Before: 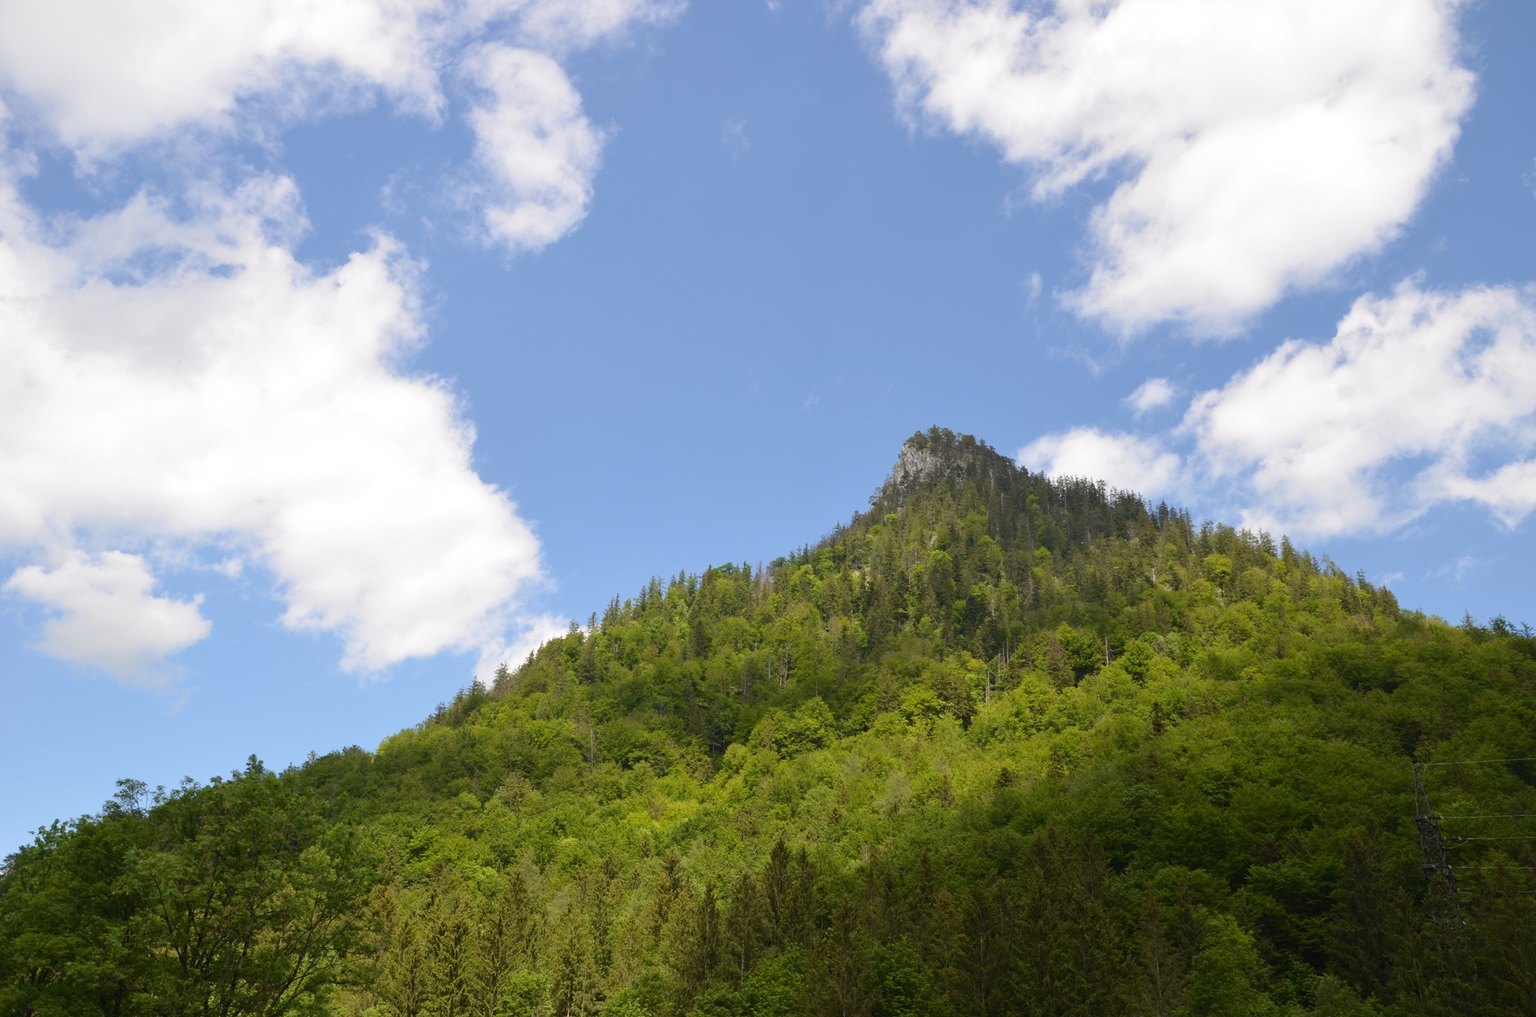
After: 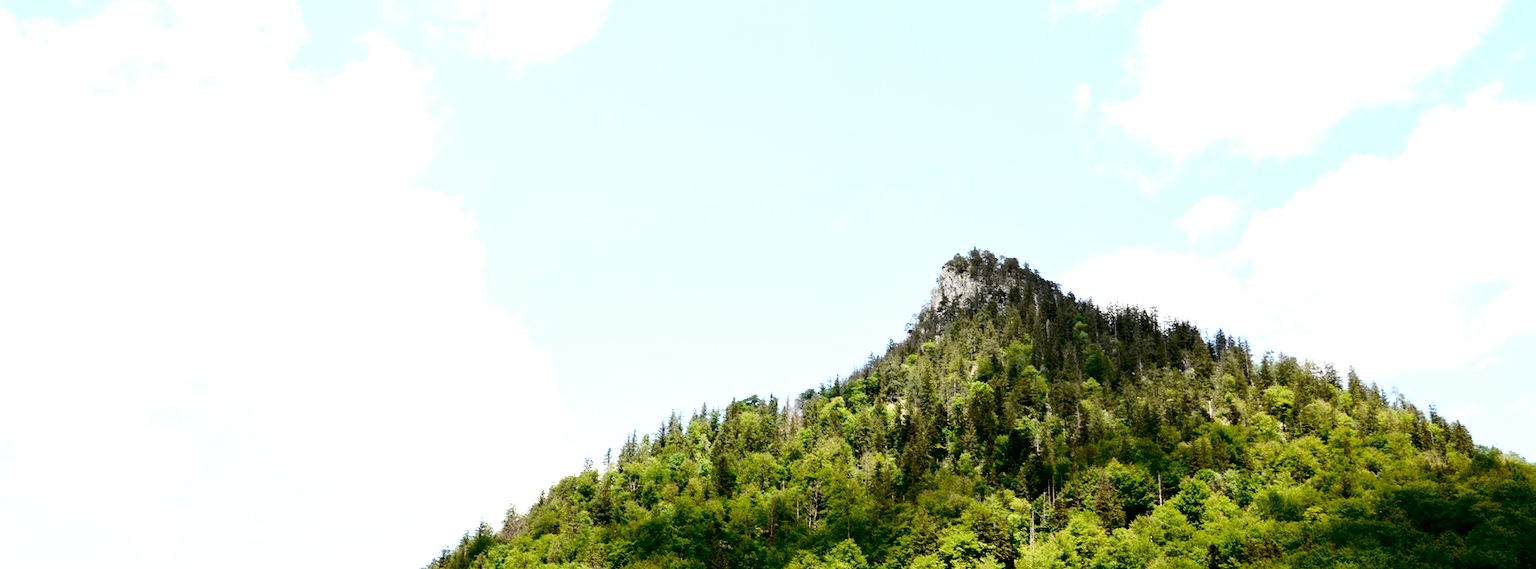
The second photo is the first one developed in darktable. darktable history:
crop: left 1.744%, top 19.225%, right 5.069%, bottom 28.357%
contrast brightness saturation: contrast 0.28
white balance: emerald 1
color zones: curves: ch0 [(0, 0.5) (0.125, 0.4) (0.25, 0.5) (0.375, 0.4) (0.5, 0.4) (0.625, 0.6) (0.75, 0.6) (0.875, 0.5)]; ch1 [(0, 0.35) (0.125, 0.45) (0.25, 0.35) (0.375, 0.35) (0.5, 0.35) (0.625, 0.35) (0.75, 0.45) (0.875, 0.35)]; ch2 [(0, 0.6) (0.125, 0.5) (0.25, 0.5) (0.375, 0.6) (0.5, 0.6) (0.625, 0.5) (0.75, 0.5) (0.875, 0.5)]
exposure: black level correction 0.035, exposure 0.9 EV, compensate highlight preservation false
